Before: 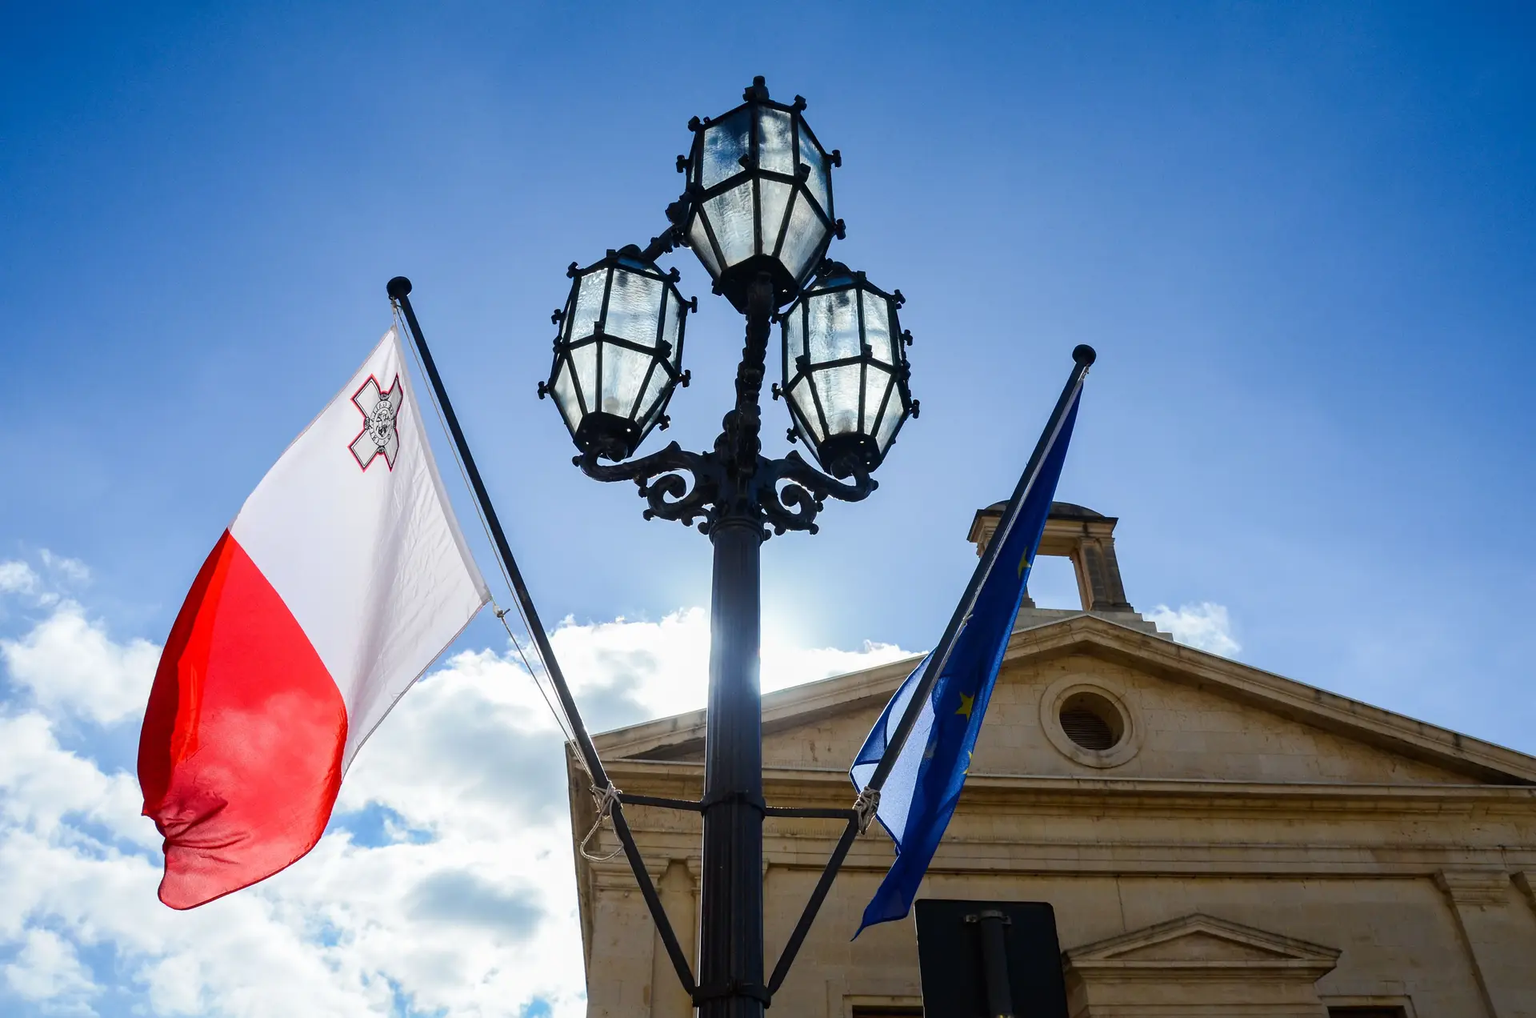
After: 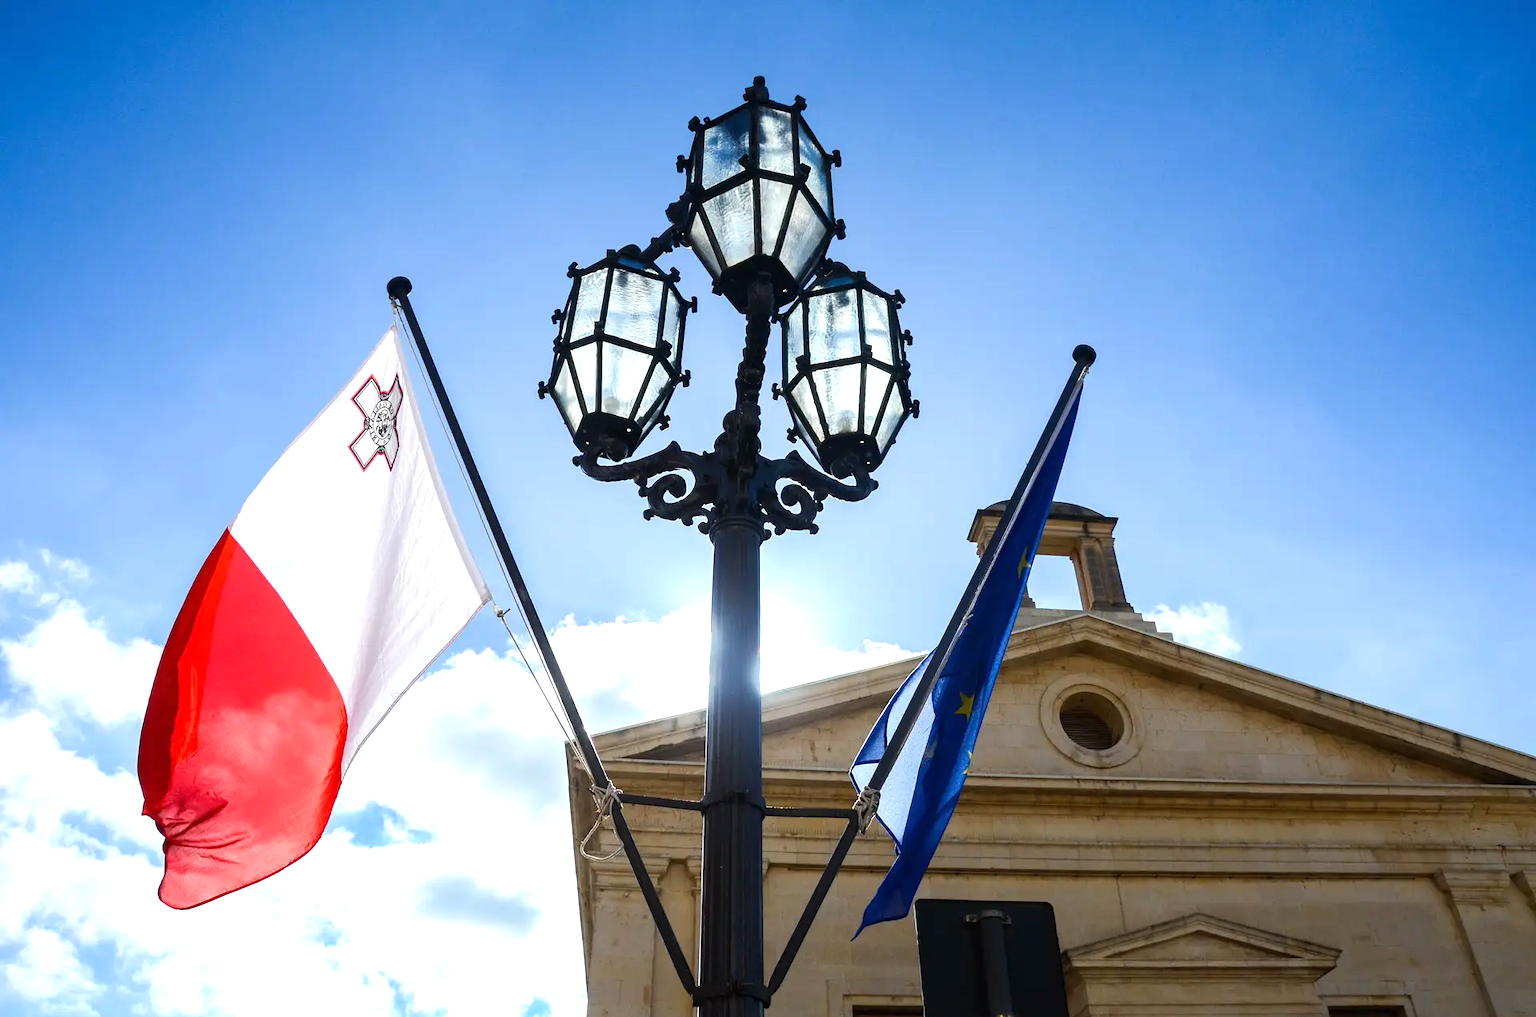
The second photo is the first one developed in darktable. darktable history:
exposure: exposure 0.56 EV, compensate exposure bias true, compensate highlight preservation false
